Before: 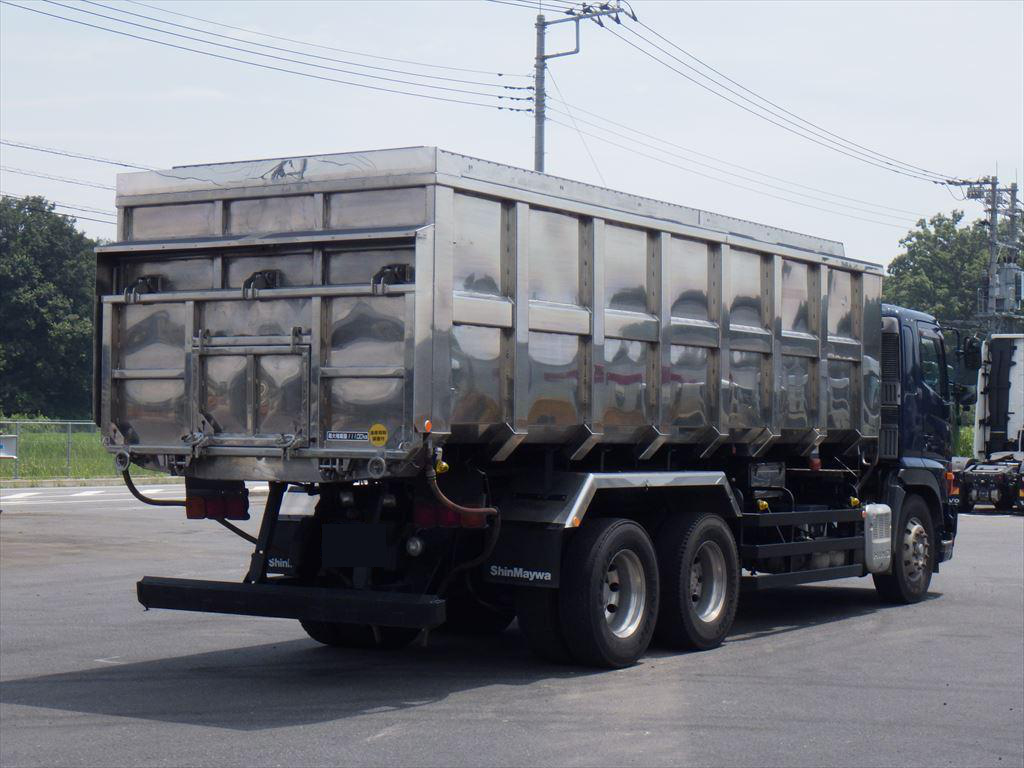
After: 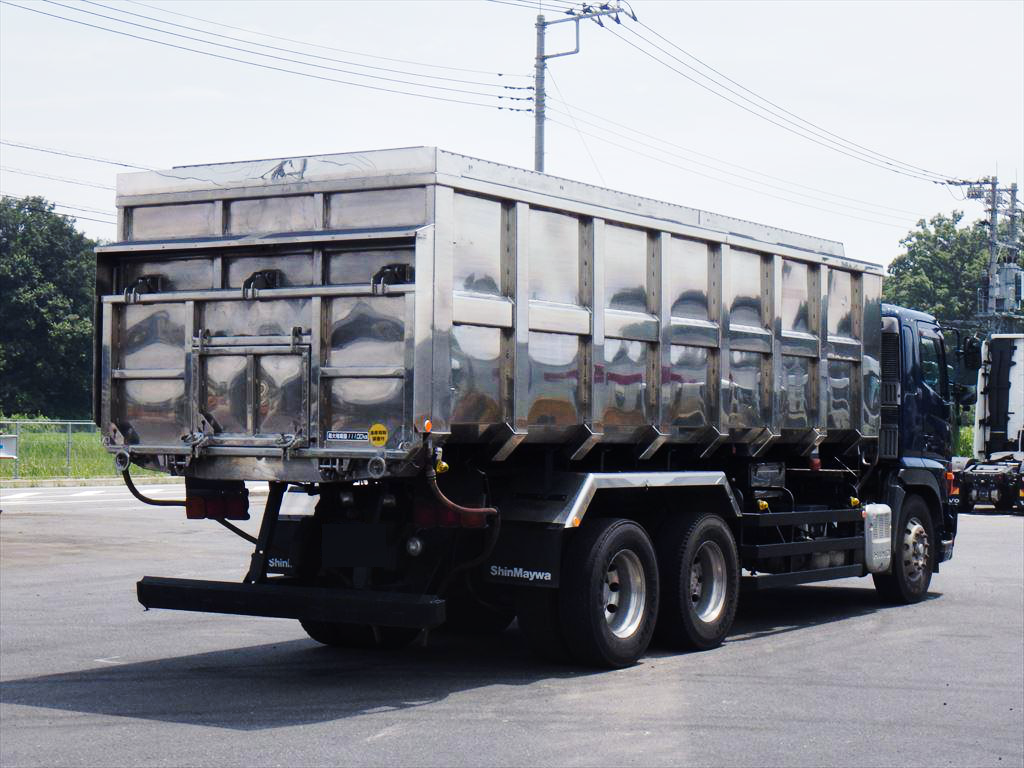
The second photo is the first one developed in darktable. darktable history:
tone curve: curves: ch0 [(0, 0.023) (0.103, 0.087) (0.295, 0.297) (0.445, 0.531) (0.553, 0.665) (0.735, 0.843) (0.994, 1)]; ch1 [(0, 0) (0.427, 0.346) (0.456, 0.426) (0.484, 0.483) (0.509, 0.514) (0.535, 0.56) (0.581, 0.632) (0.646, 0.715) (1, 1)]; ch2 [(0, 0) (0.369, 0.388) (0.449, 0.431) (0.501, 0.495) (0.533, 0.518) (0.572, 0.612) (0.677, 0.752) (1, 1)], preserve colors none
local contrast: mode bilateral grid, contrast 26, coarseness 51, detail 123%, midtone range 0.2
